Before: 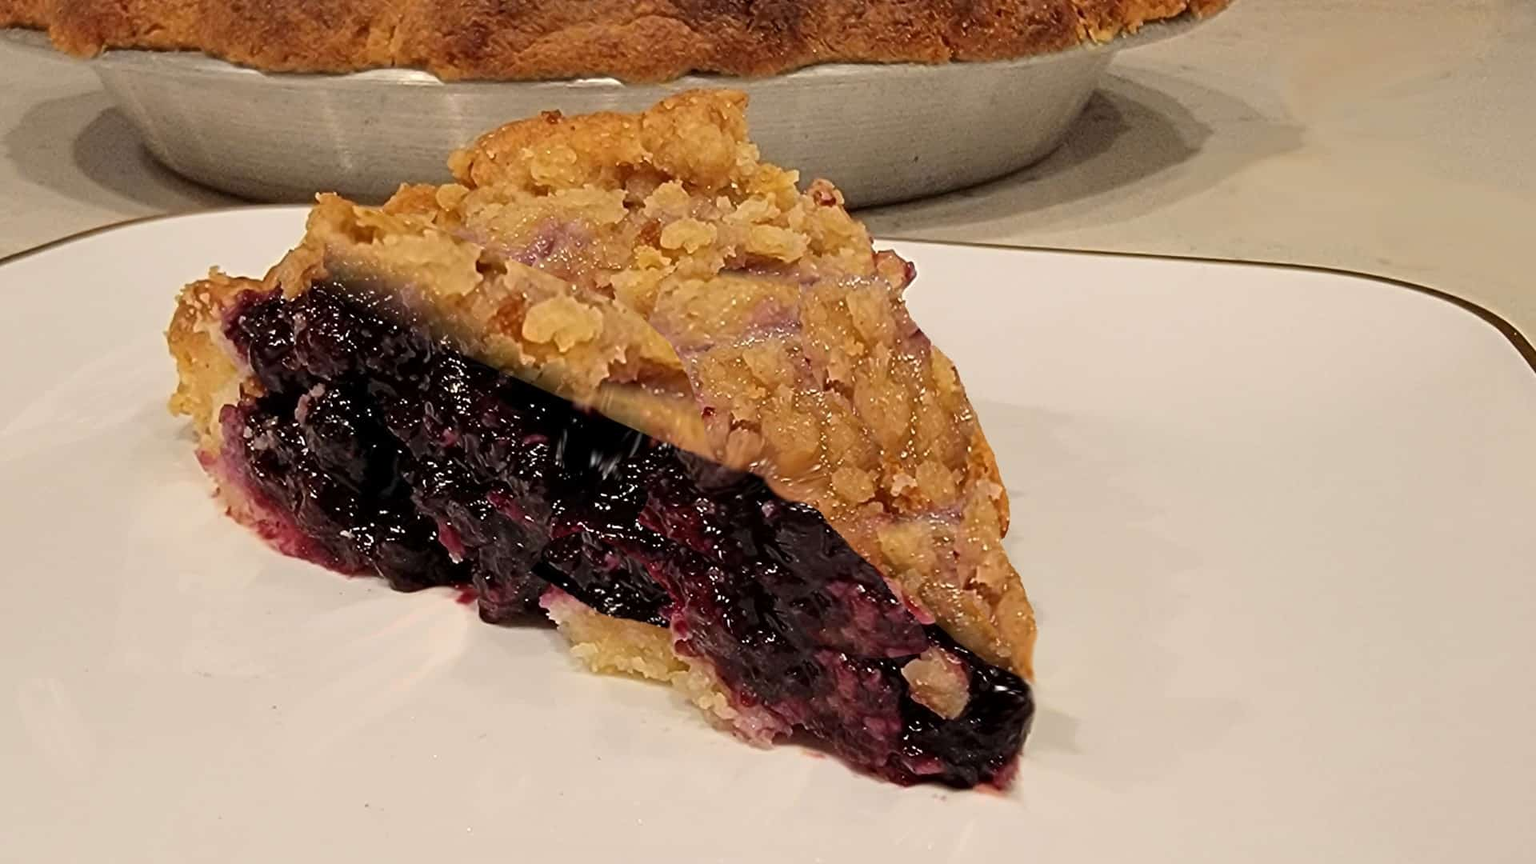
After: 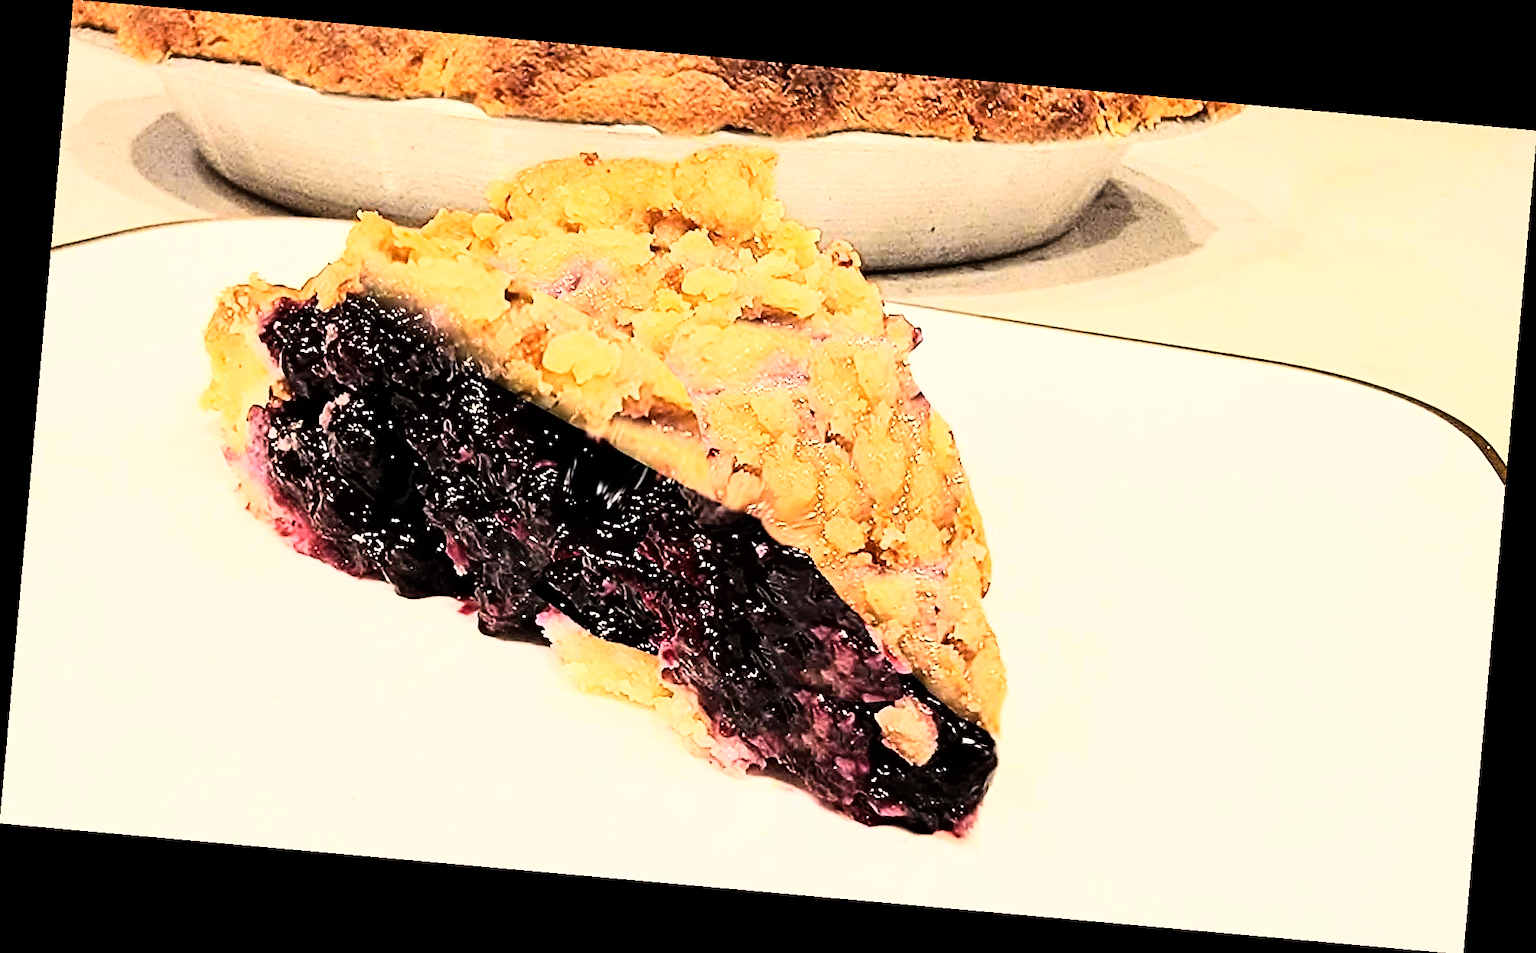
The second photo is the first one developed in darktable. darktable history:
rotate and perspective: rotation 5.12°, automatic cropping off
exposure: black level correction 0, exposure 0.7 EV, compensate exposure bias true, compensate highlight preservation false
sharpen: on, module defaults
rgb curve: curves: ch0 [(0, 0) (0.21, 0.15) (0.24, 0.21) (0.5, 0.75) (0.75, 0.96) (0.89, 0.99) (1, 1)]; ch1 [(0, 0.02) (0.21, 0.13) (0.25, 0.2) (0.5, 0.67) (0.75, 0.9) (0.89, 0.97) (1, 1)]; ch2 [(0, 0.02) (0.21, 0.13) (0.25, 0.2) (0.5, 0.67) (0.75, 0.9) (0.89, 0.97) (1, 1)], compensate middle gray true
